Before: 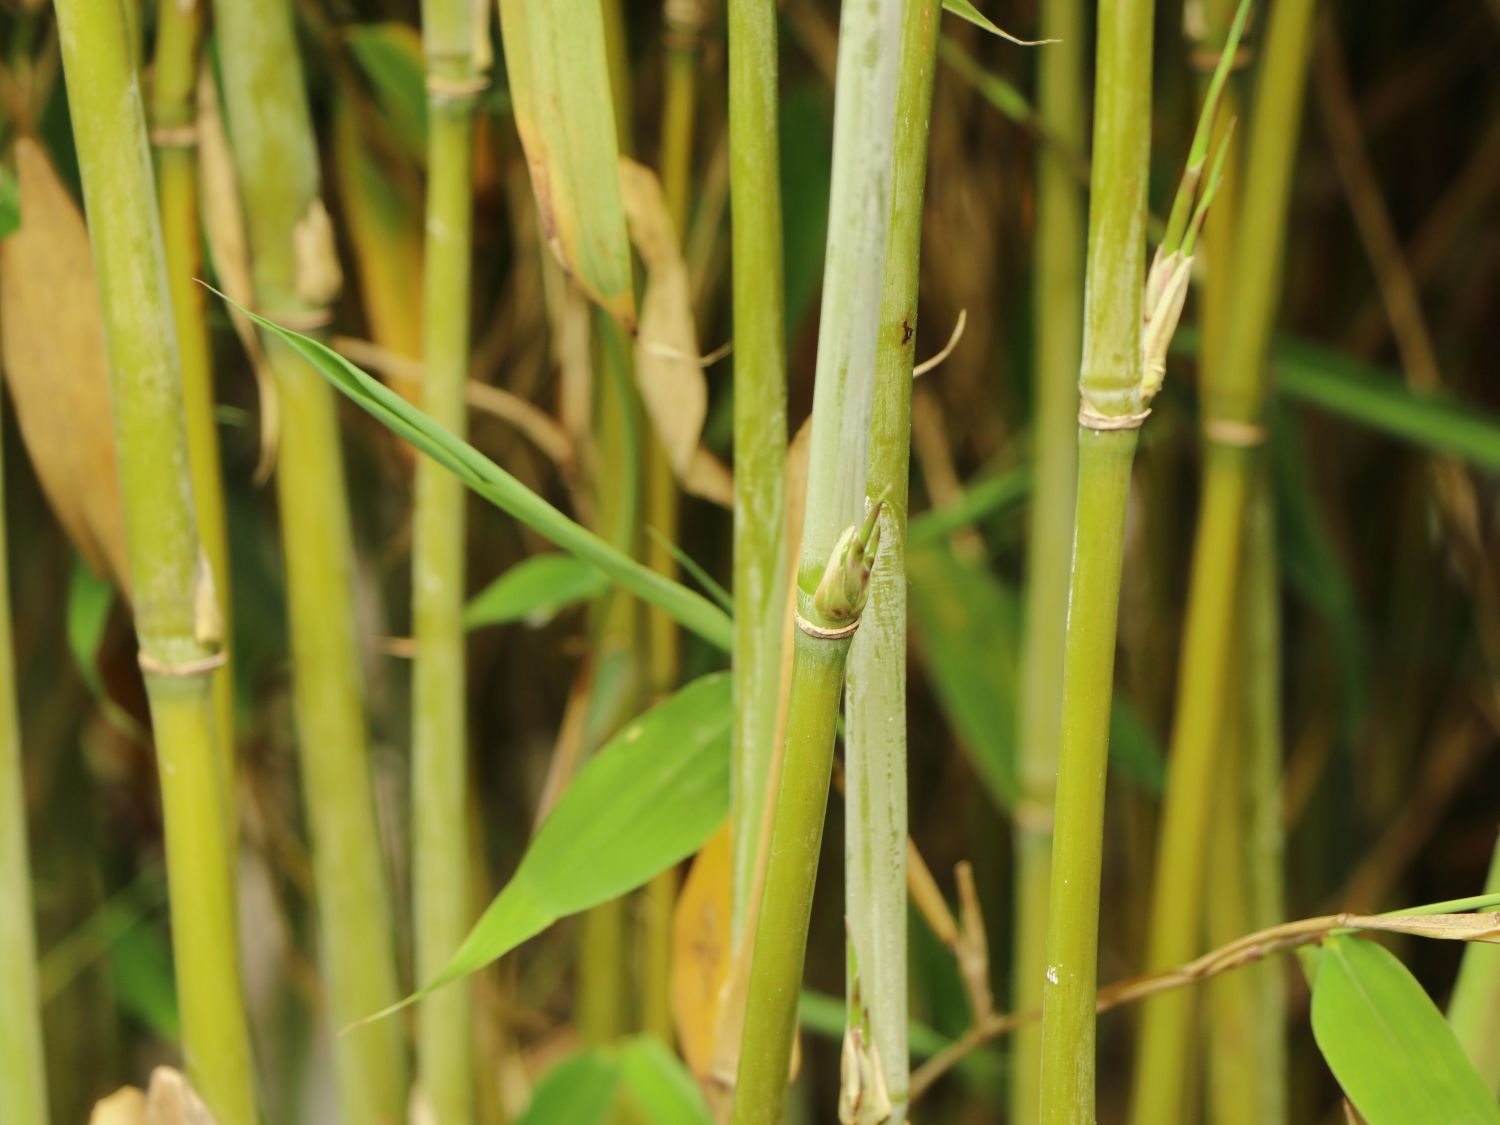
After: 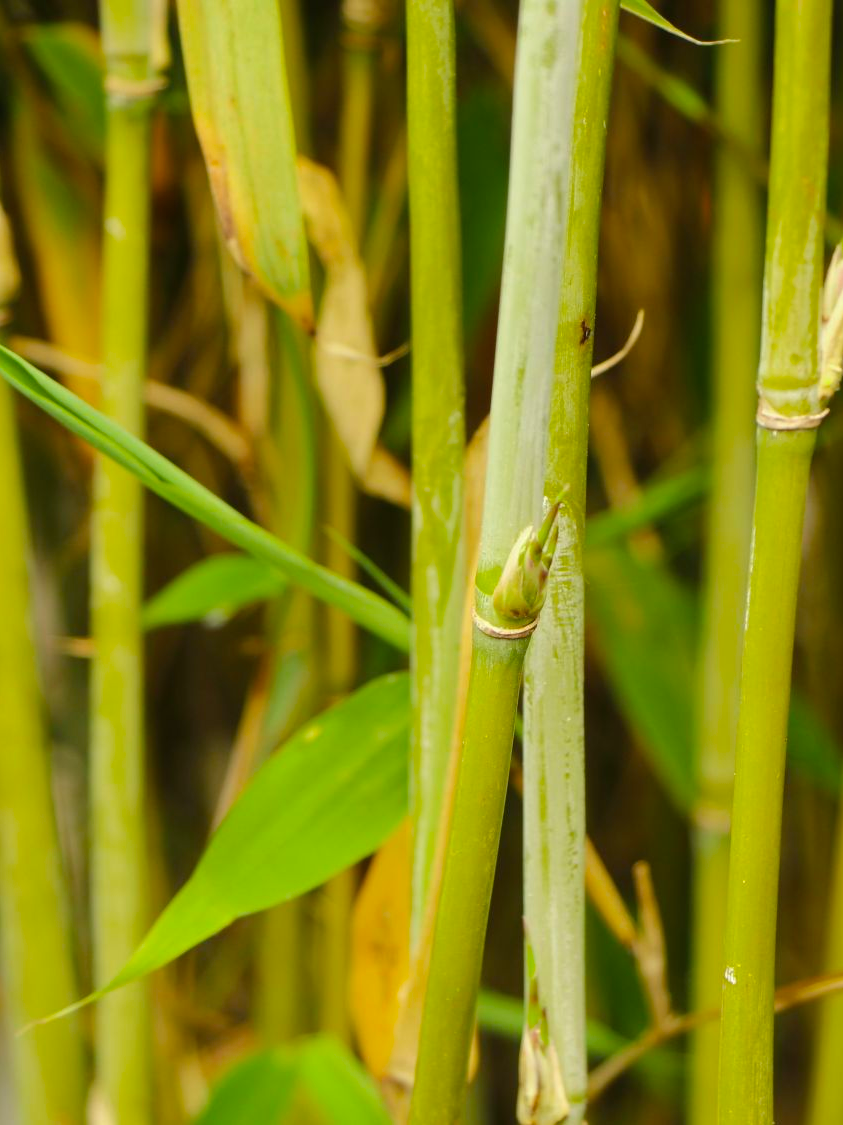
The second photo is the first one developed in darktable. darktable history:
crop: left 21.496%, right 22.254%
color balance: output saturation 120%
